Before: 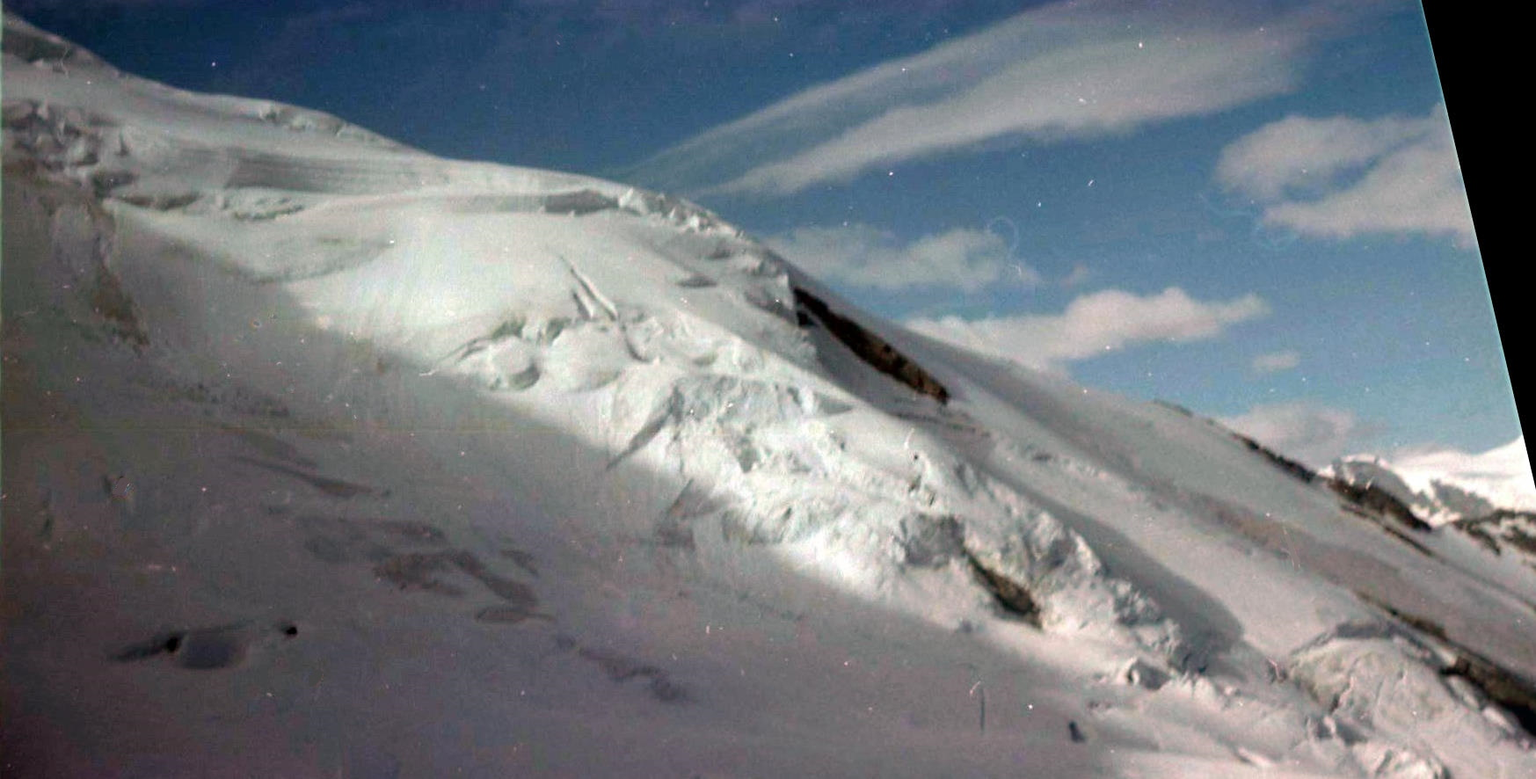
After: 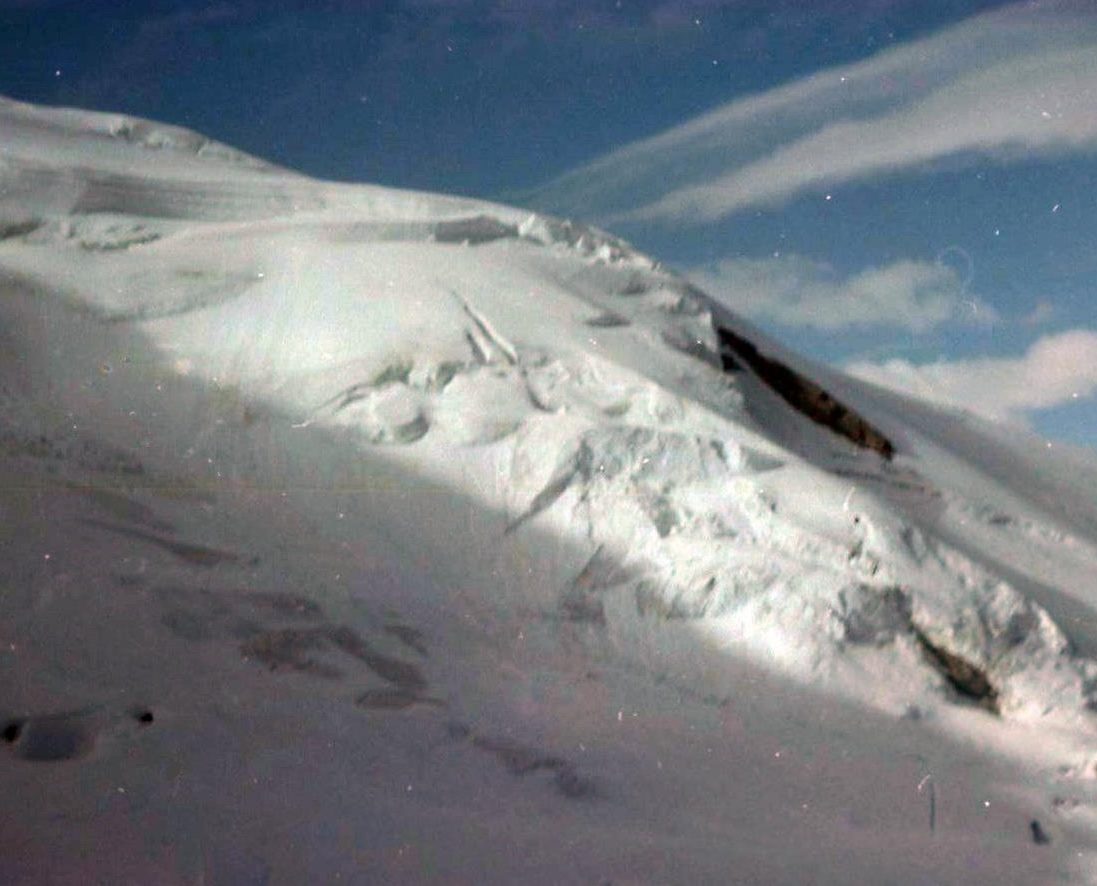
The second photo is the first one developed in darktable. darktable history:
contrast brightness saturation: contrast 0.05
crop: left 10.644%, right 26.528%
exposure: compensate highlight preservation false
